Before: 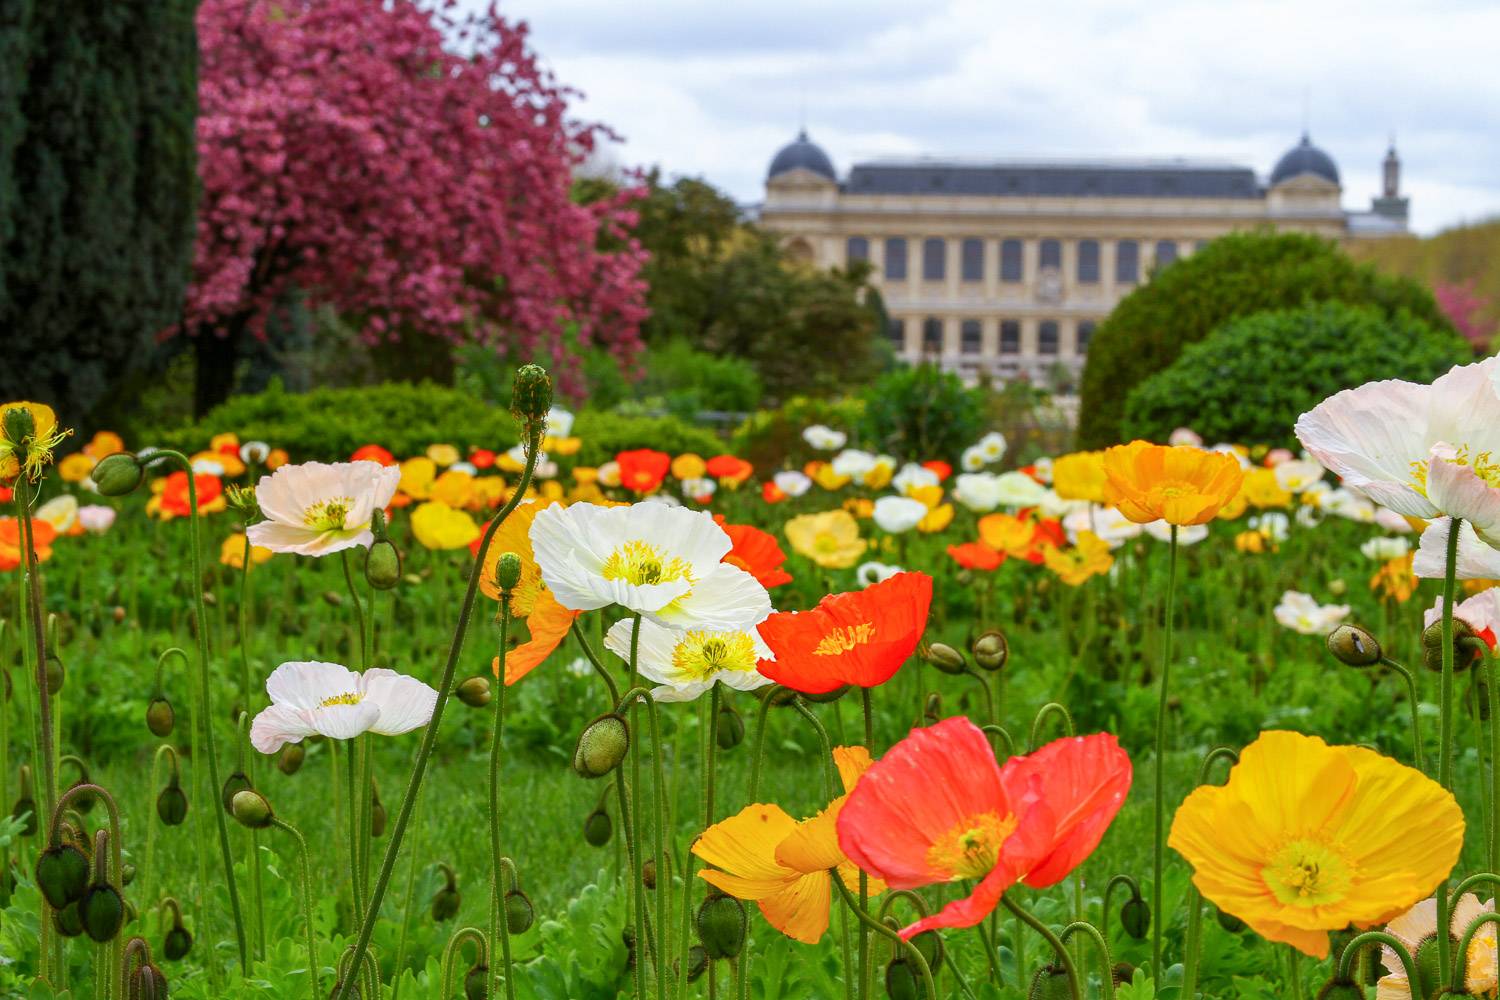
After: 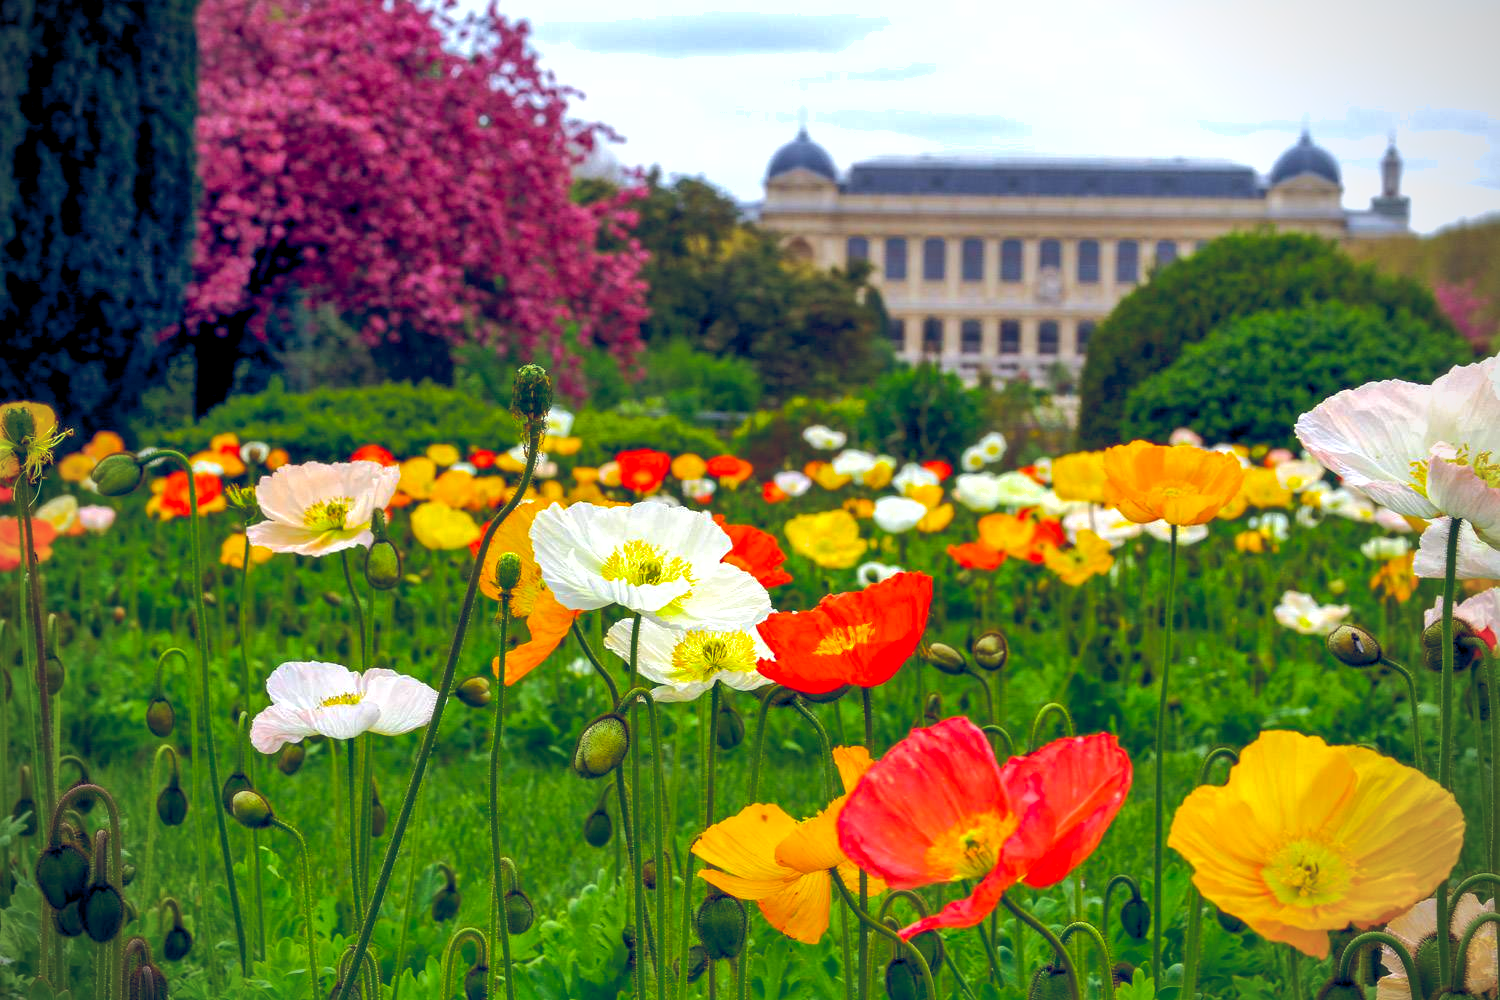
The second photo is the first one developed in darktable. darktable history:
color balance rgb: global offset › luminance -0.284%, global offset › chroma 0.313%, global offset › hue 262.51°, linear chroma grading › global chroma 0.901%, perceptual saturation grading › global saturation 19.693%, global vibrance 20%
vignetting: unbound false
tone equalizer: -8 EV -0.417 EV, -7 EV -0.386 EV, -6 EV -0.301 EV, -5 EV -0.191 EV, -3 EV 0.246 EV, -2 EV 0.357 EV, -1 EV 0.397 EV, +0 EV 0.4 EV, edges refinement/feathering 500, mask exposure compensation -1.57 EV, preserve details no
shadows and highlights: highlights color adjustment 45.2%
